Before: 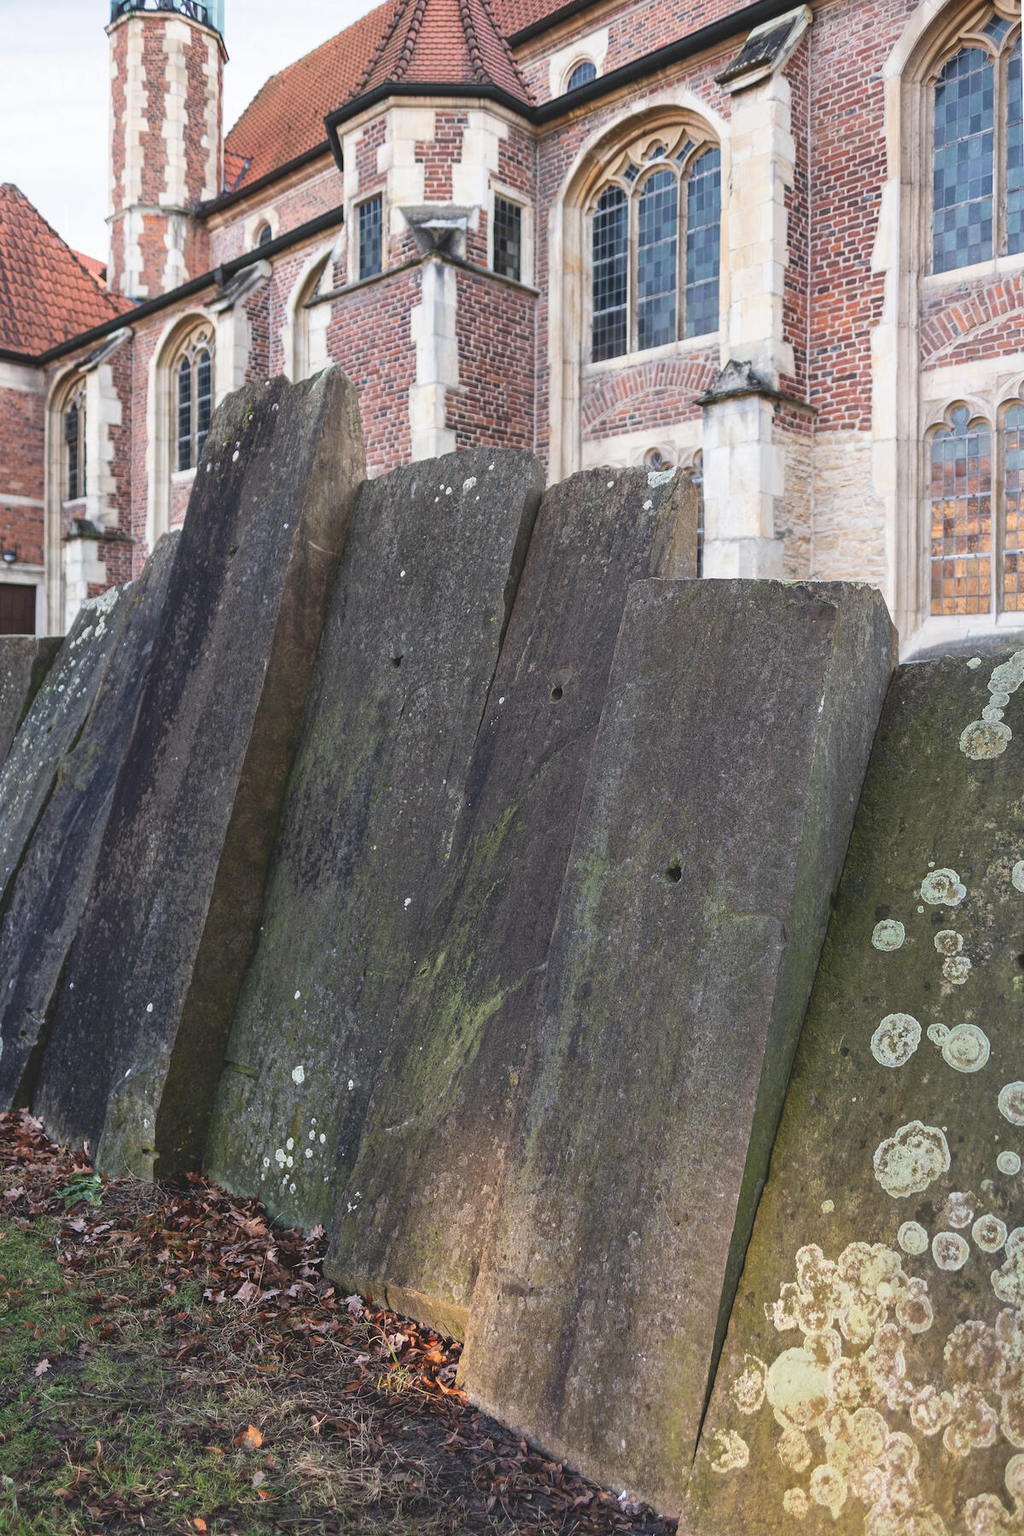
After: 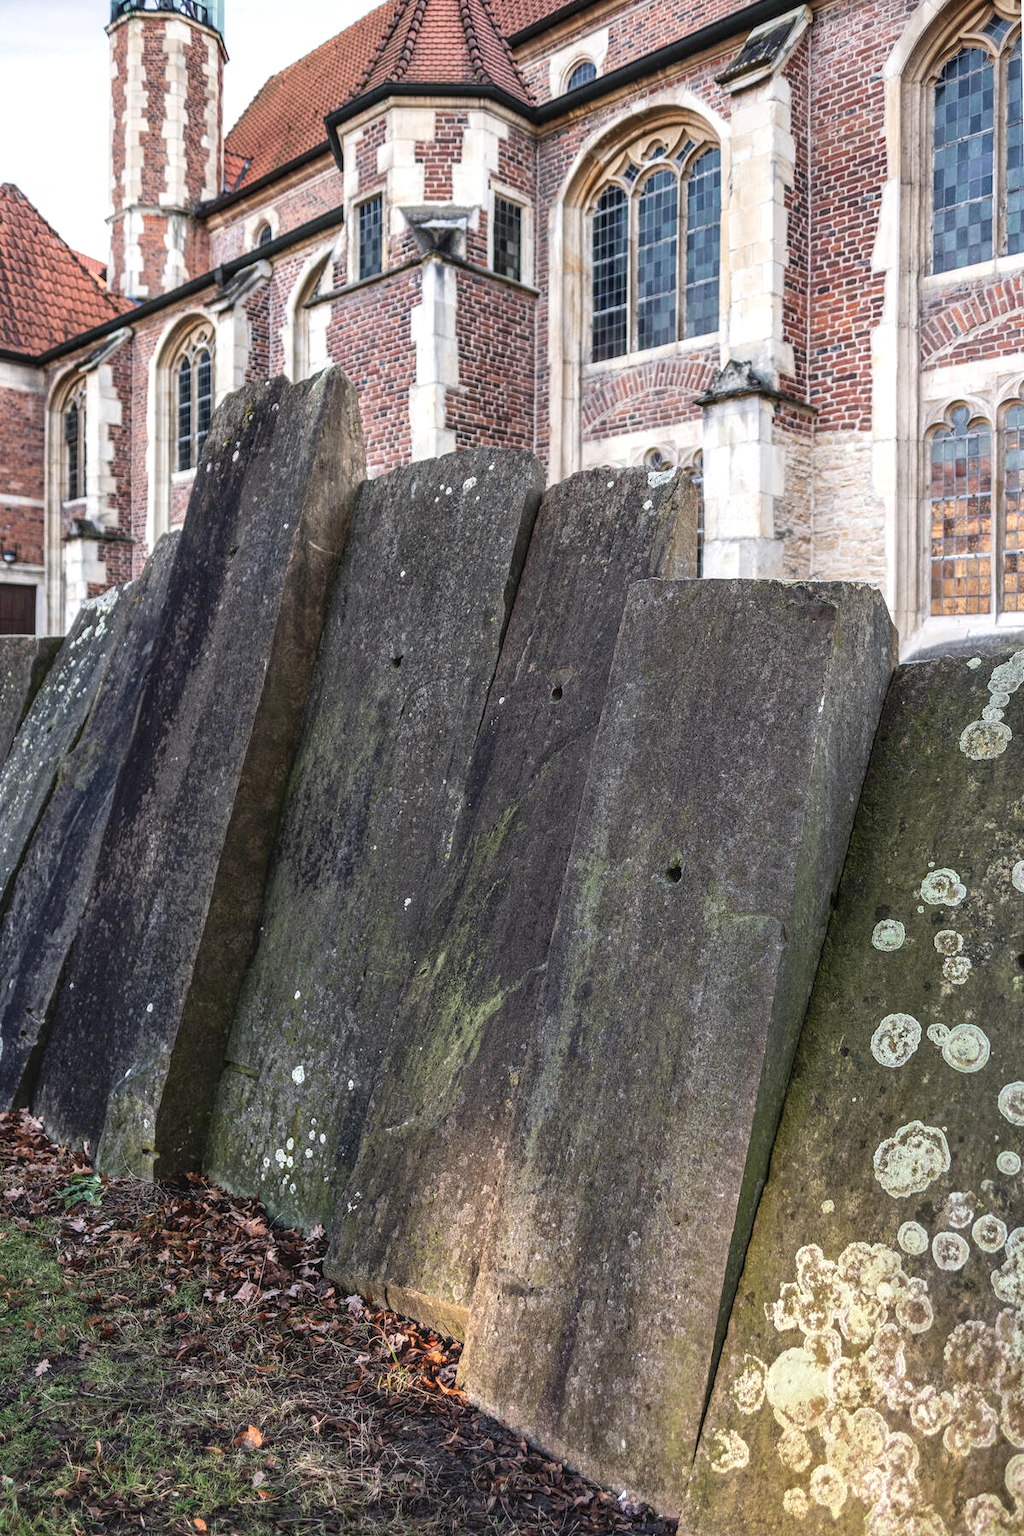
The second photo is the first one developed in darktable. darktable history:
local contrast: highlights 28%, detail 150%
